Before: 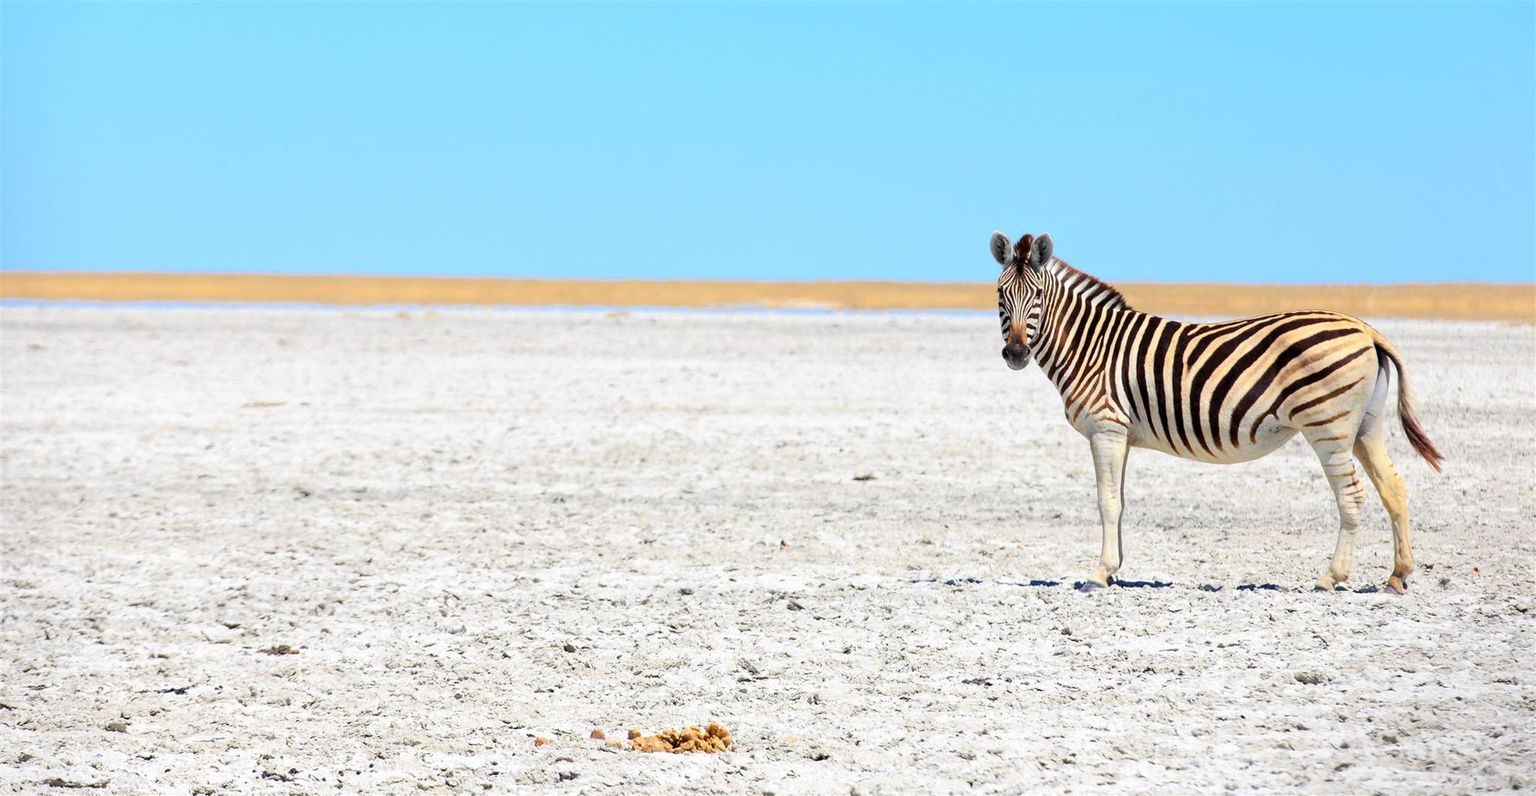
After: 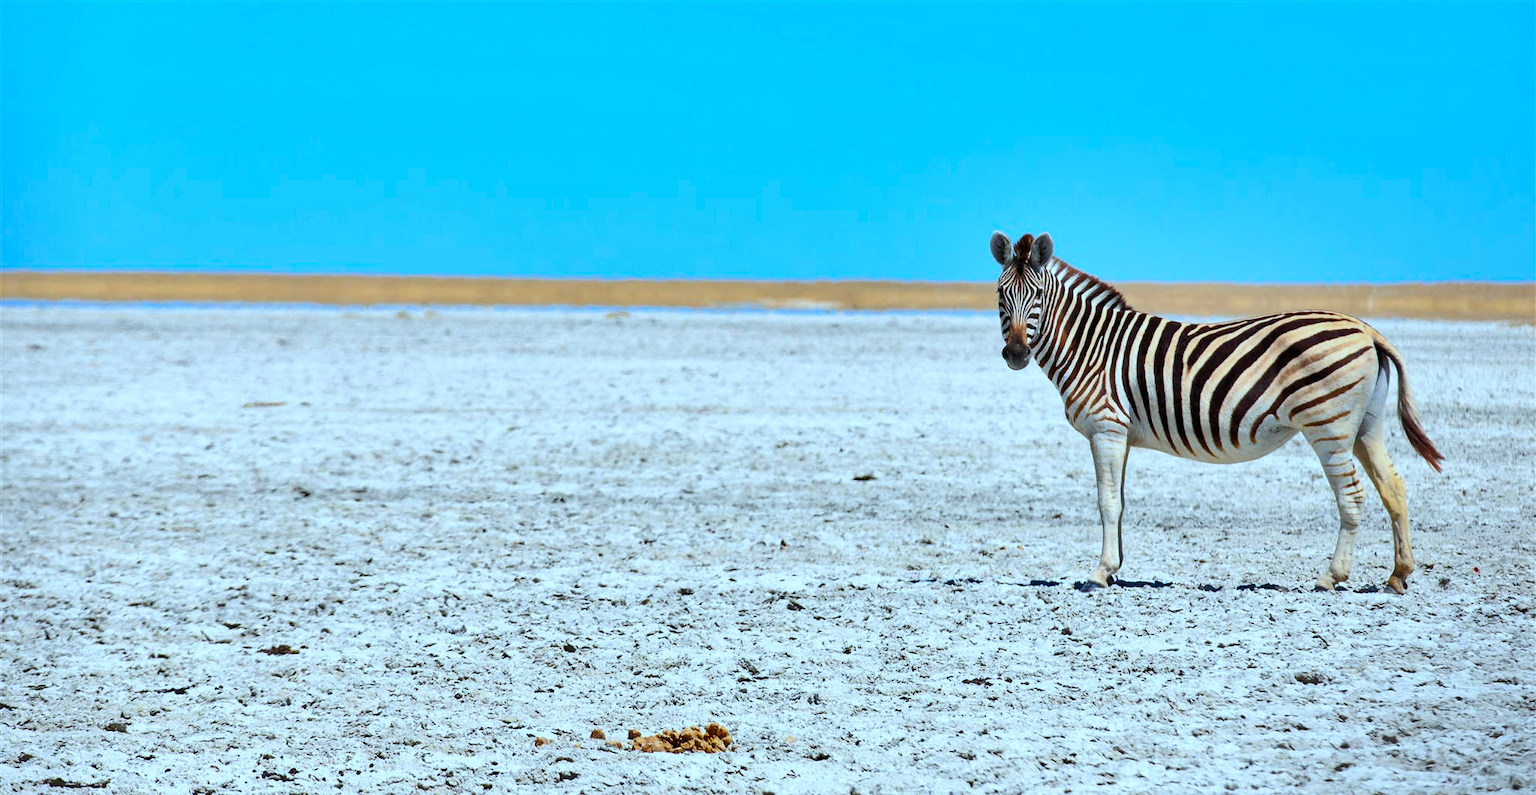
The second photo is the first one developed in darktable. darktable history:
shadows and highlights: shadows 43.77, white point adjustment -1.44, soften with gaussian
color correction: highlights a* -10.57, highlights b* -18.7
